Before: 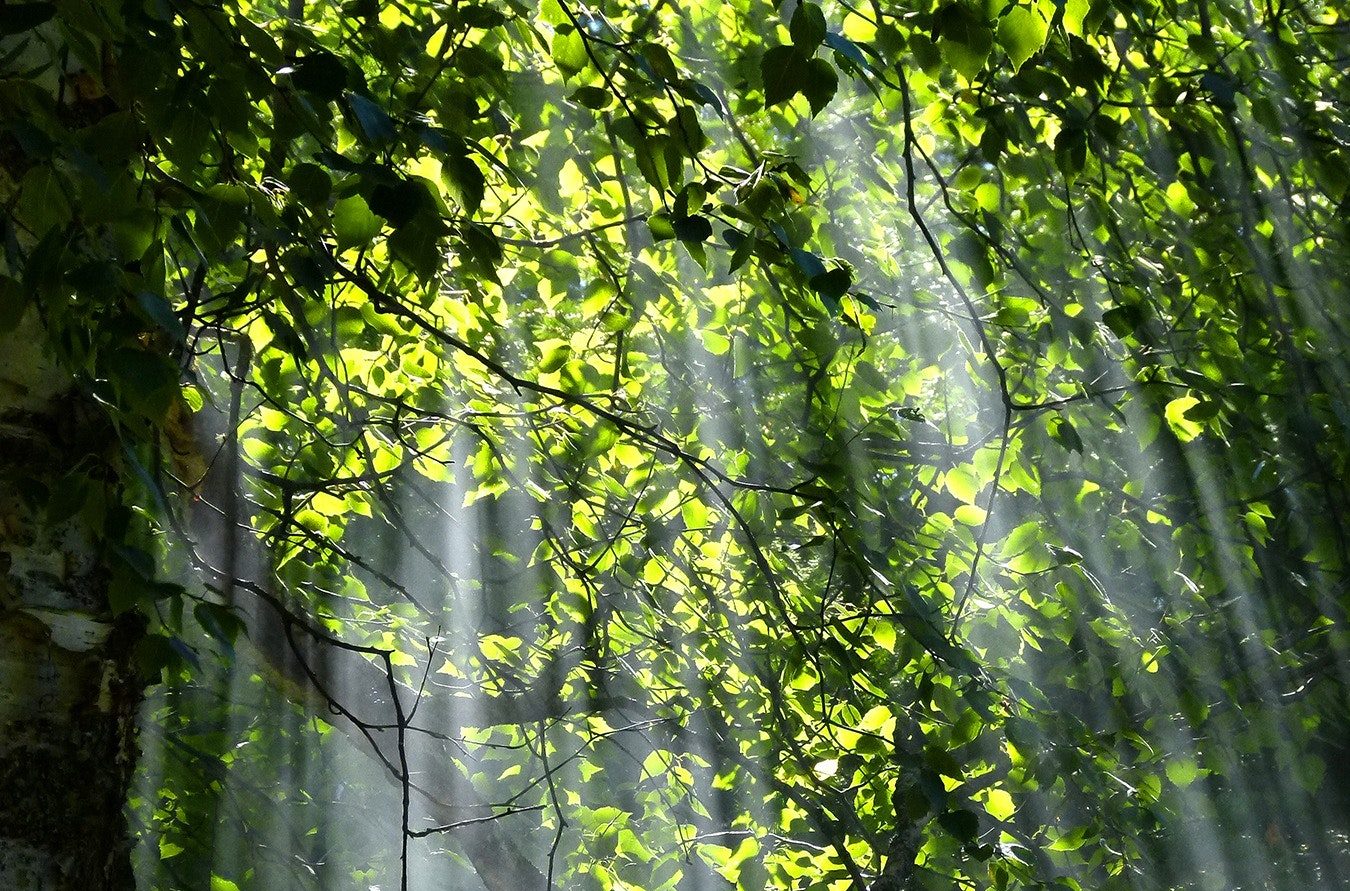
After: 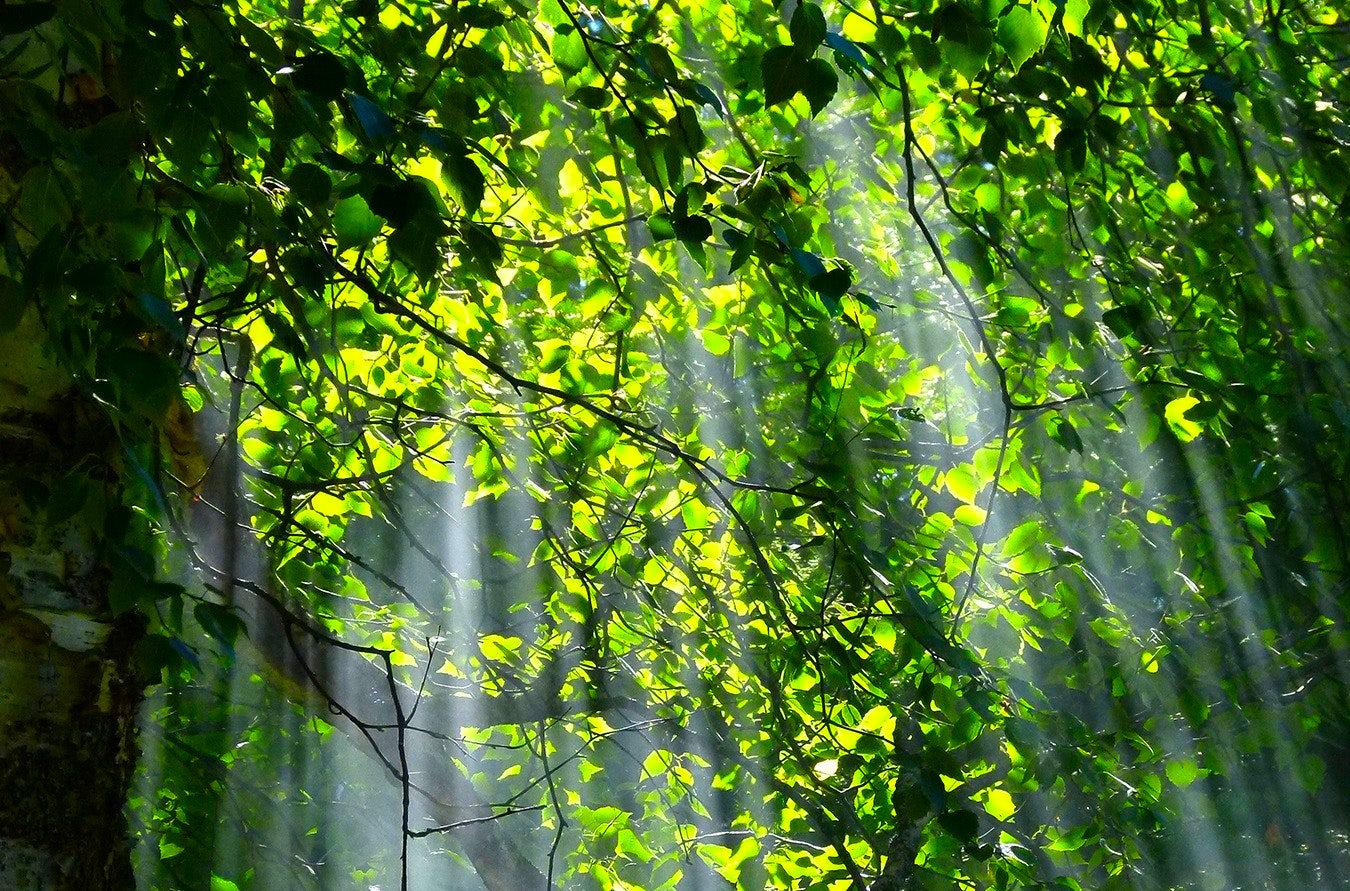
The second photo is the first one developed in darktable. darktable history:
color correction: saturation 1.8
contrast brightness saturation: saturation -0.05
